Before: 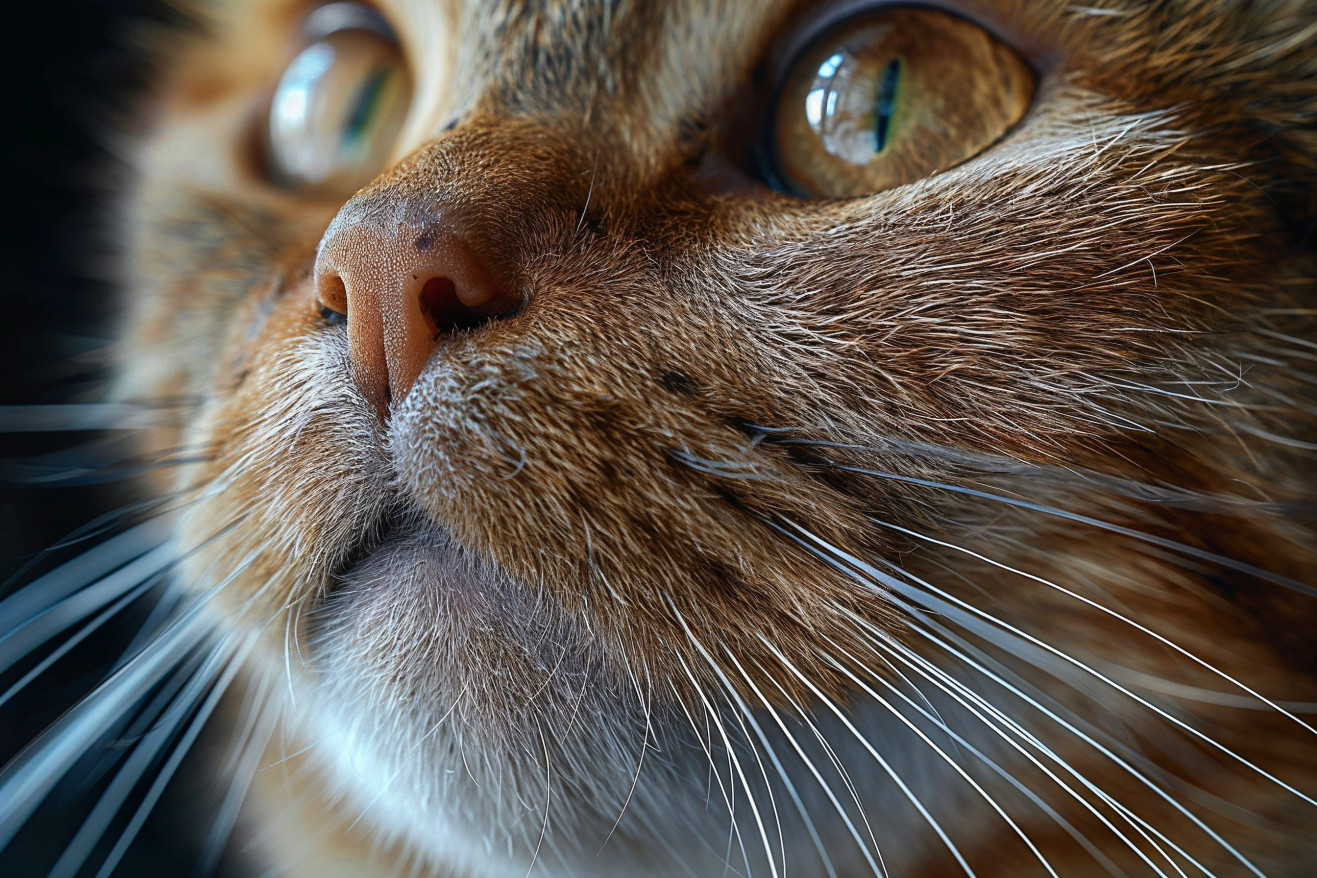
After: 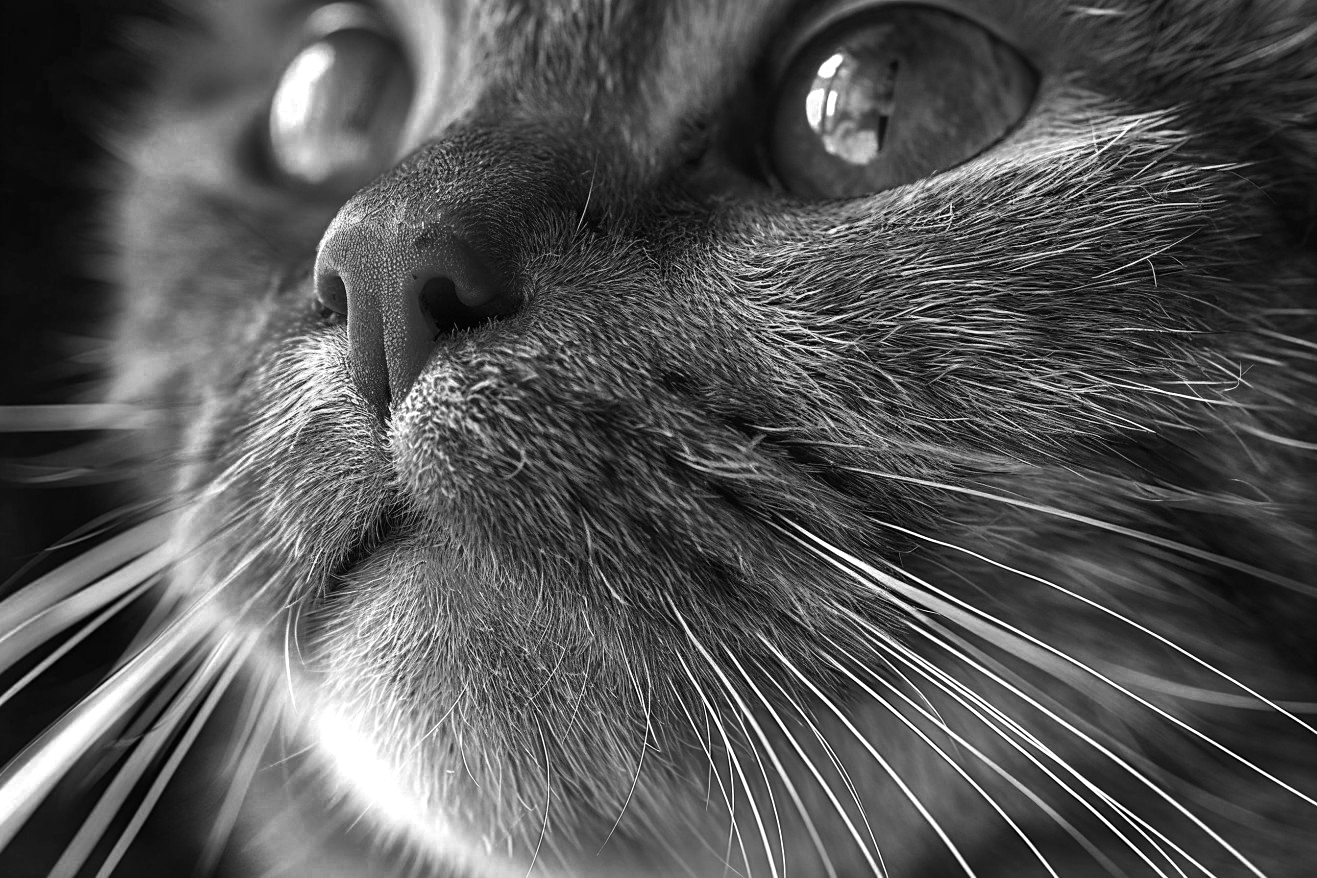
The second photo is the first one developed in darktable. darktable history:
color zones: curves: ch0 [(0.287, 0.048) (0.493, 0.484) (0.737, 0.816)]; ch1 [(0, 0) (0.143, 0) (0.286, 0) (0.429, 0) (0.571, 0) (0.714, 0) (0.857, 0)]
sharpen: amount 0.2
shadows and highlights: highlights color adjustment 0%, low approximation 0.01, soften with gaussian
